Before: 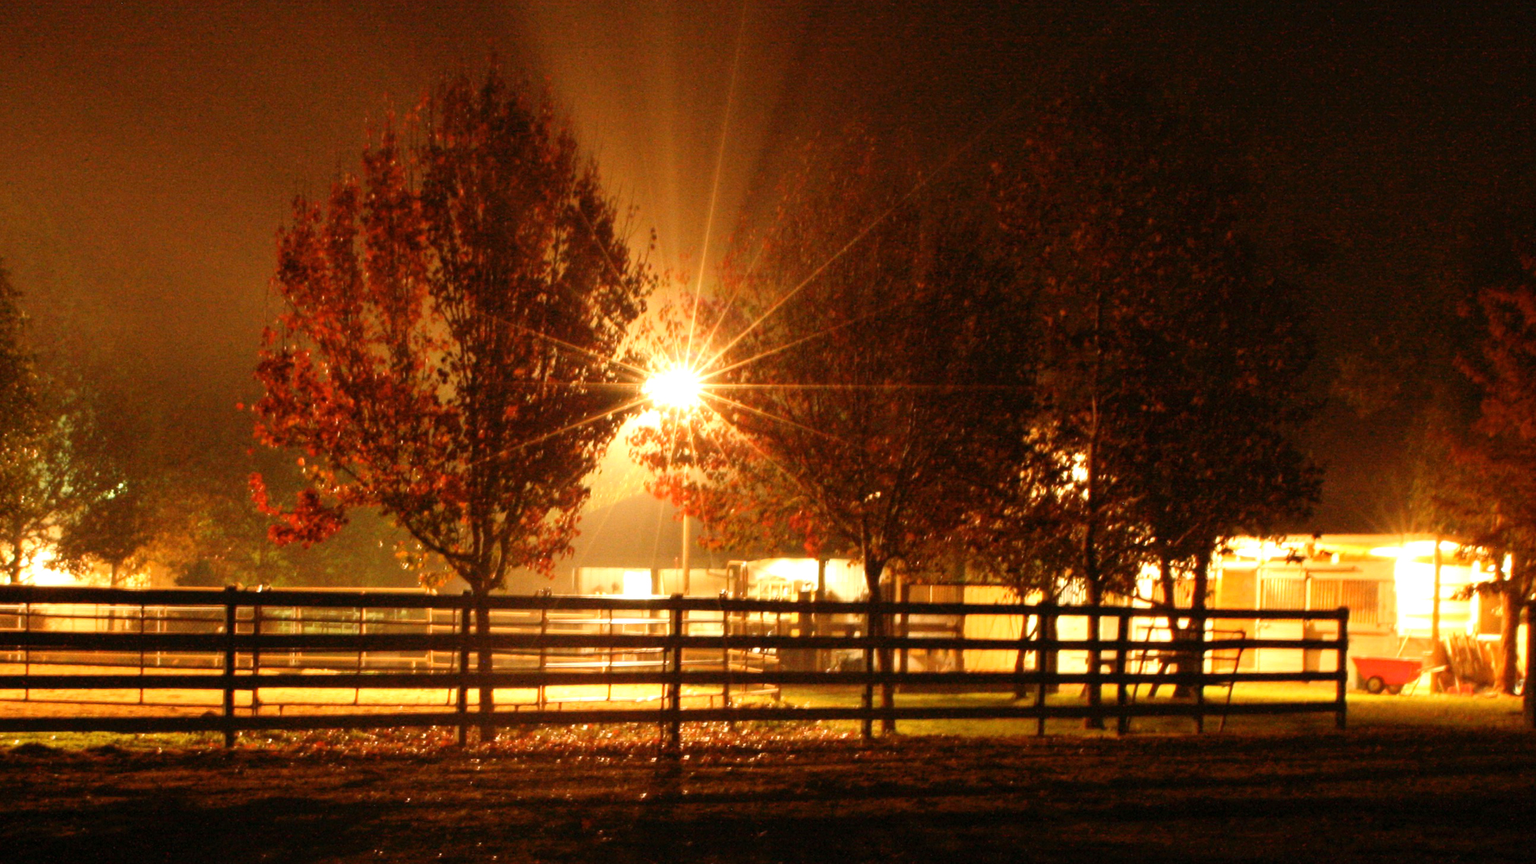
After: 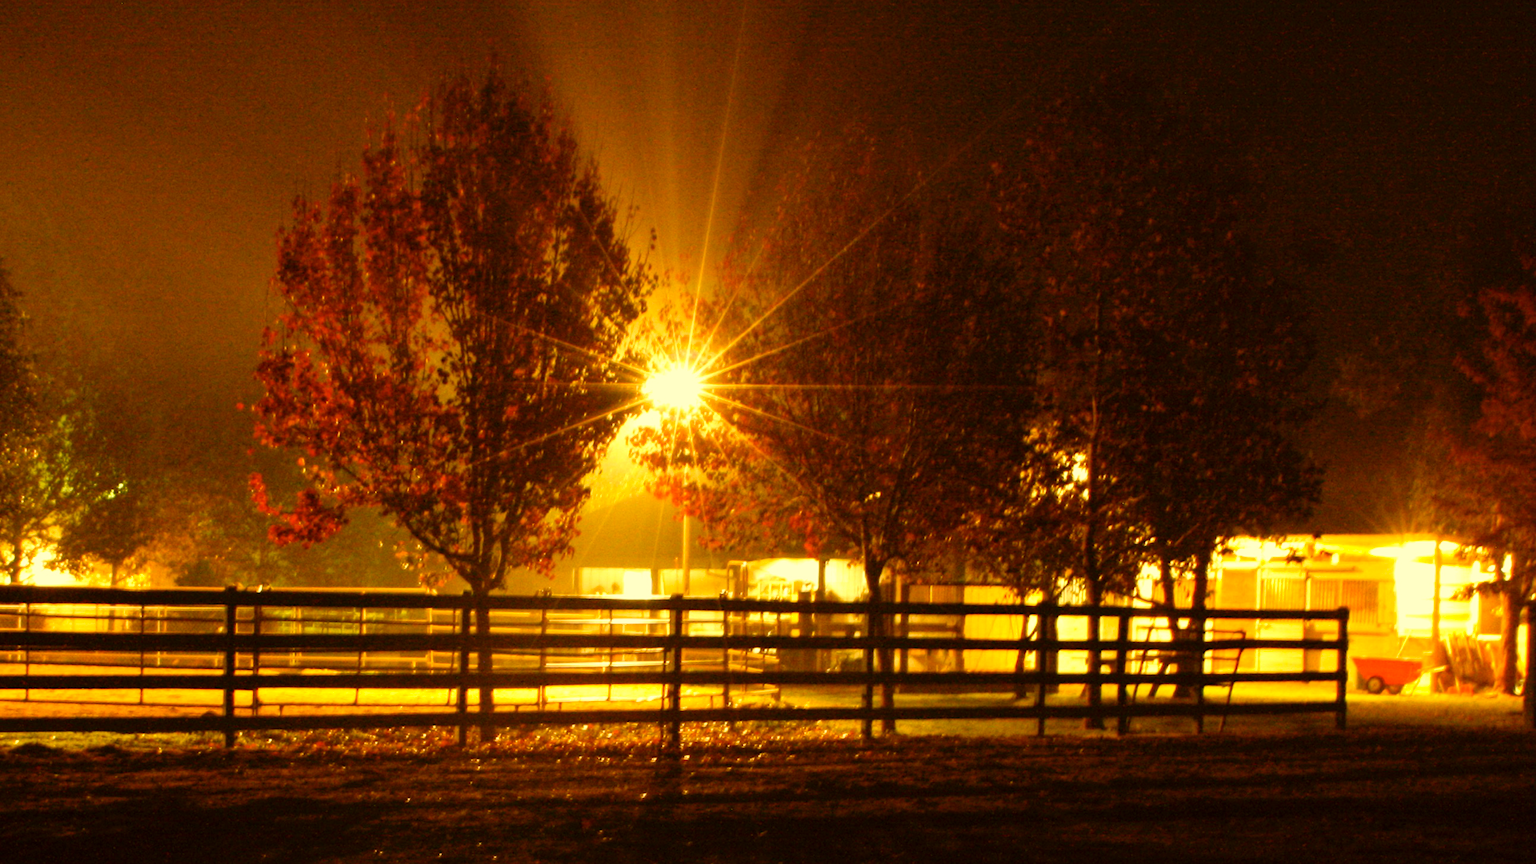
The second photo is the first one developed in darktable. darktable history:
white balance: emerald 1
color correction: highlights a* 0.162, highlights b* 29.53, shadows a* -0.162, shadows b* 21.09
